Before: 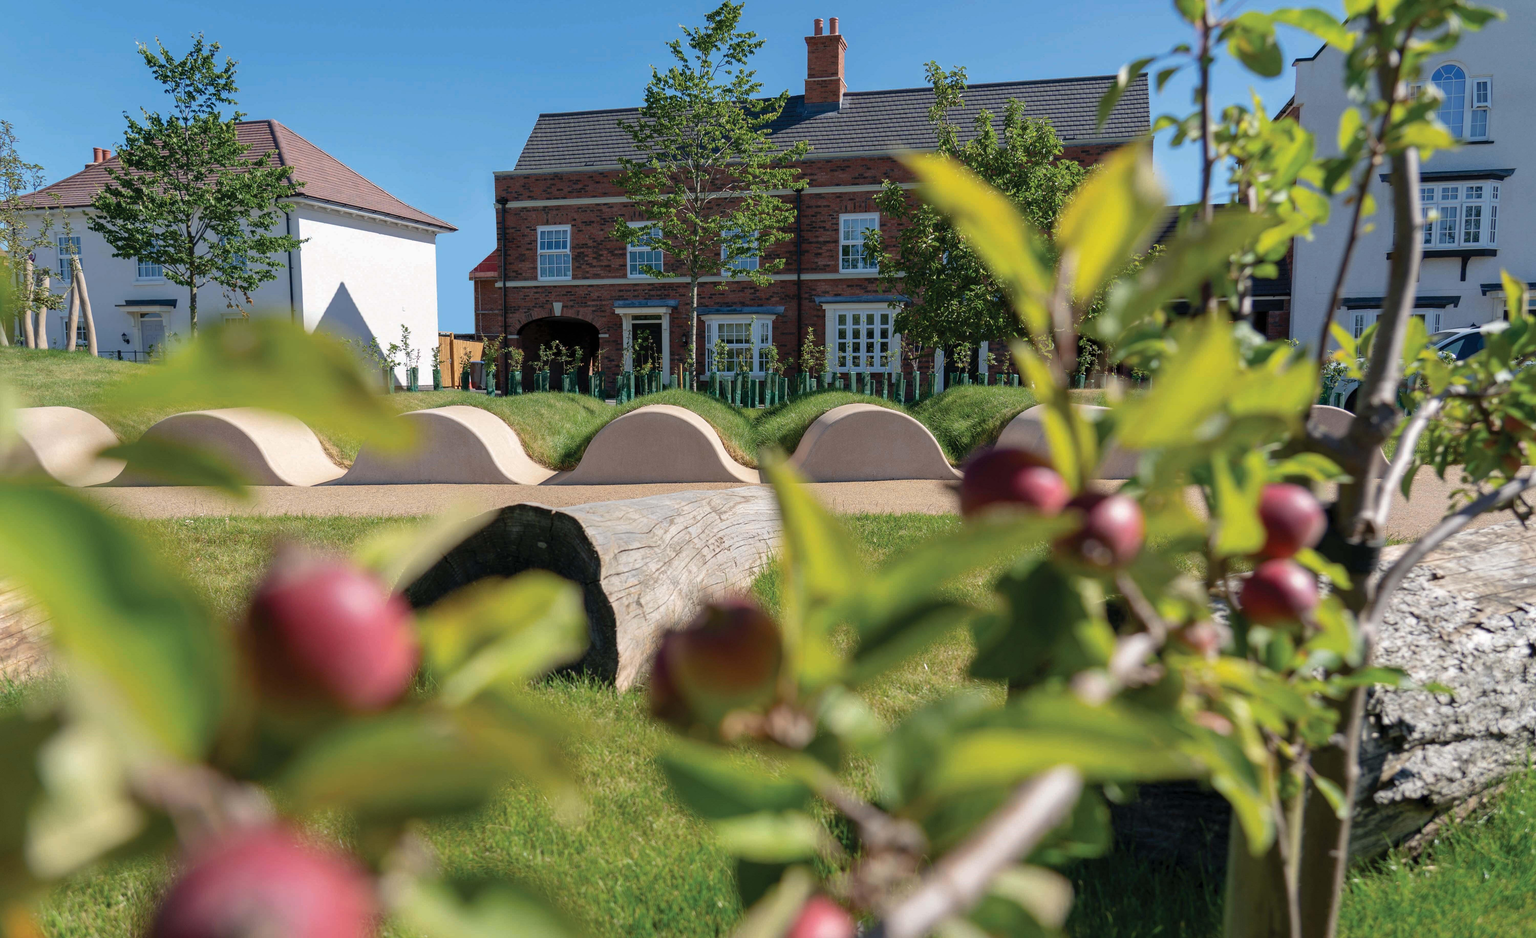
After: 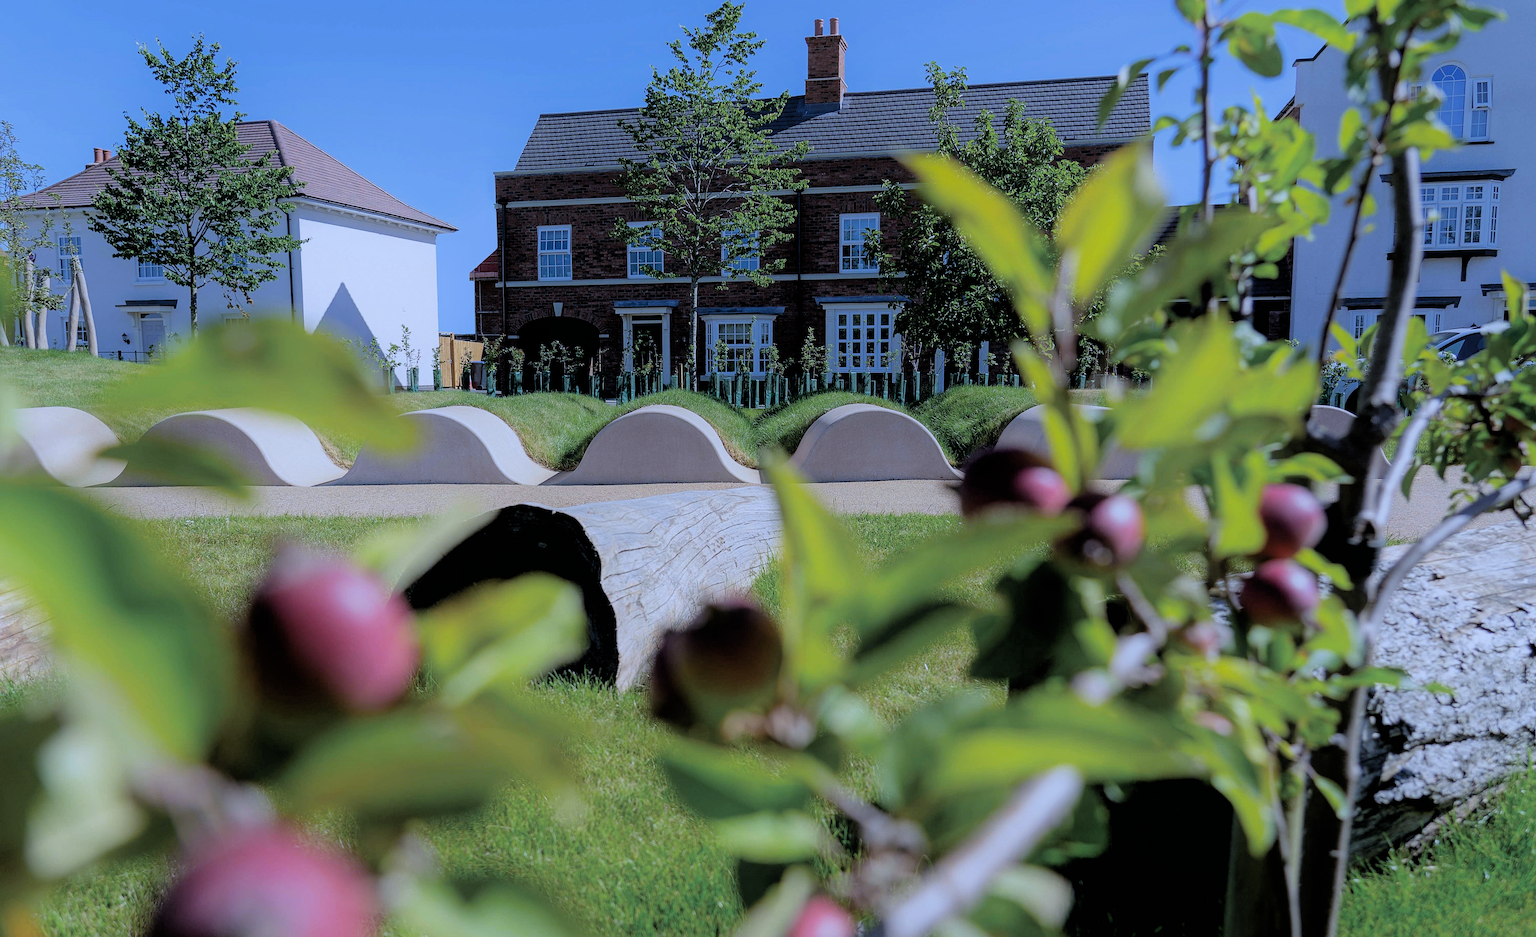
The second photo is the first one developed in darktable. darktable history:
sharpen: on, module defaults
contrast equalizer: y [[0.439, 0.44, 0.442, 0.457, 0.493, 0.498], [0.5 ×6], [0.5 ×6], [0 ×6], [0 ×6]]
filmic rgb: black relative exposure -3.31 EV, white relative exposure 3.45 EV, hardness 2.36, contrast 1.103
white balance: red 0.871, blue 1.249
